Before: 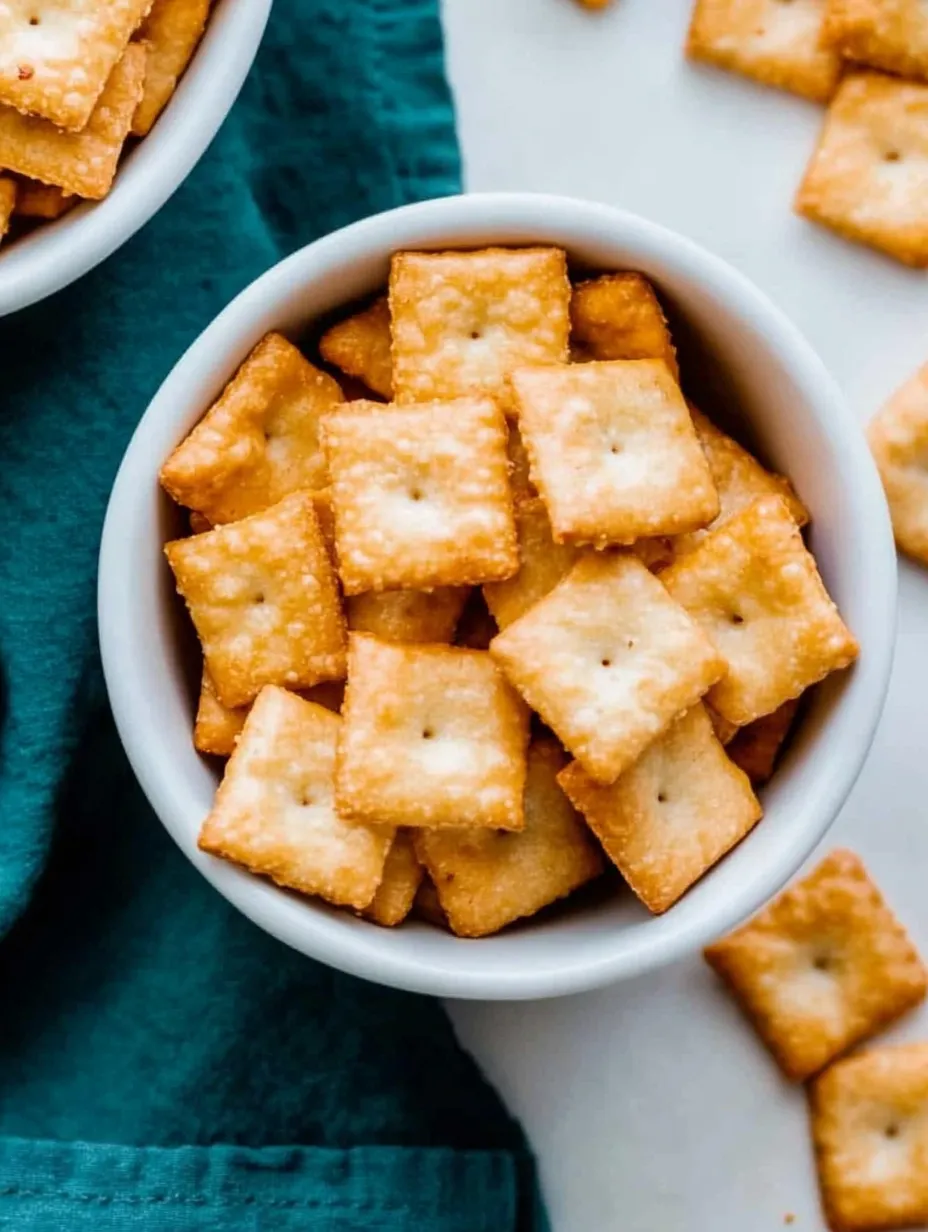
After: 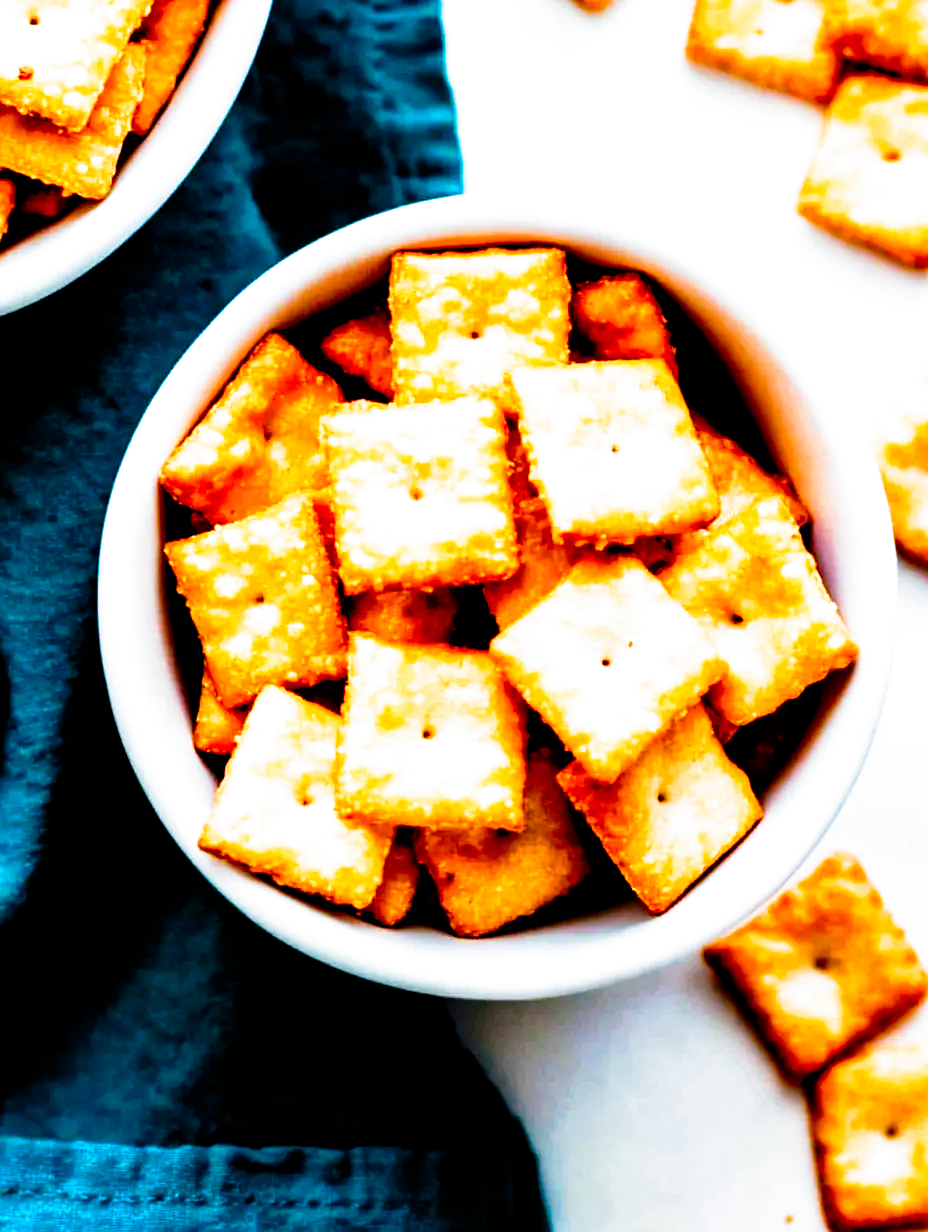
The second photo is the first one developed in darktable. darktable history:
color balance rgb: power › hue 315.74°, perceptual saturation grading › global saturation 31.216%, global vibrance 20%
contrast brightness saturation: contrast 0.184, saturation 0.31
exposure: exposure 0.294 EV, compensate highlight preservation false
filmic rgb: black relative exposure -3.63 EV, white relative exposure 2.14 EV, hardness 3.62, add noise in highlights 0.001, preserve chrominance no, color science v4 (2020)
